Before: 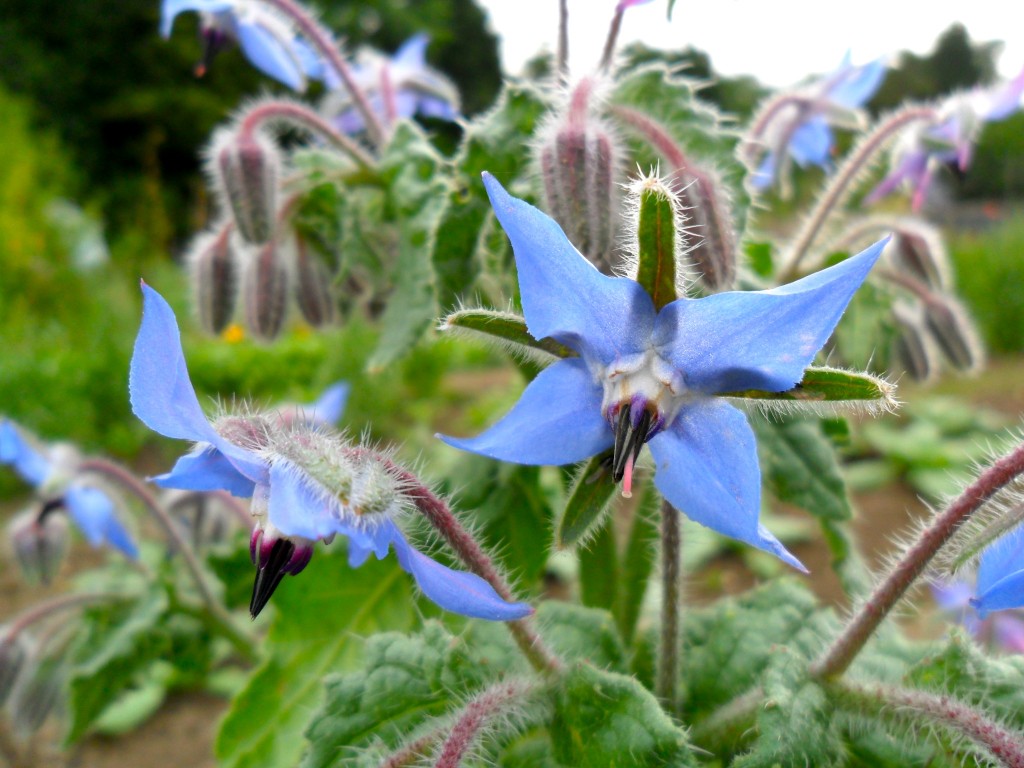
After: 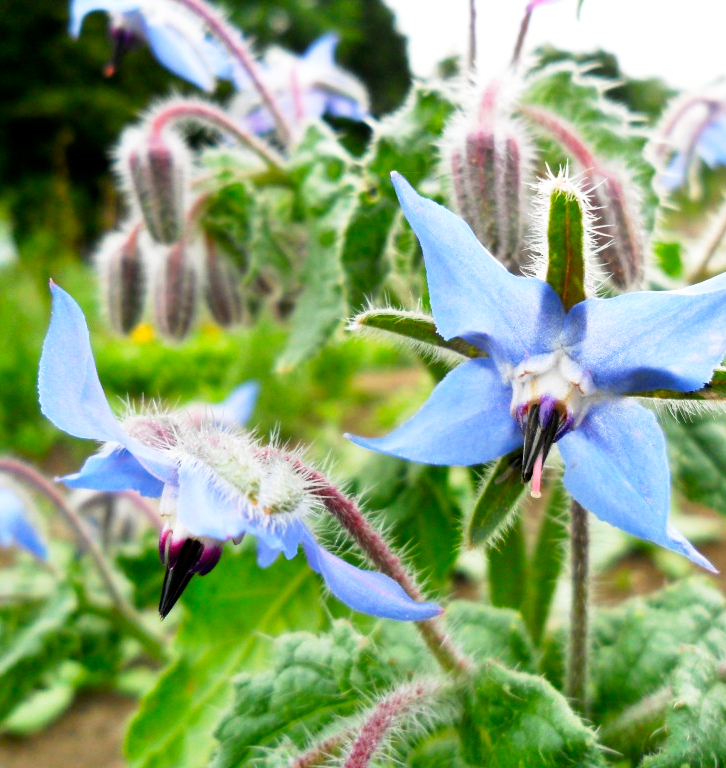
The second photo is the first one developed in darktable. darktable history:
crop and rotate: left 8.93%, right 20.132%
base curve: curves: ch0 [(0, 0) (0.005, 0.002) (0.193, 0.295) (0.399, 0.664) (0.75, 0.928) (1, 1)], preserve colors none
